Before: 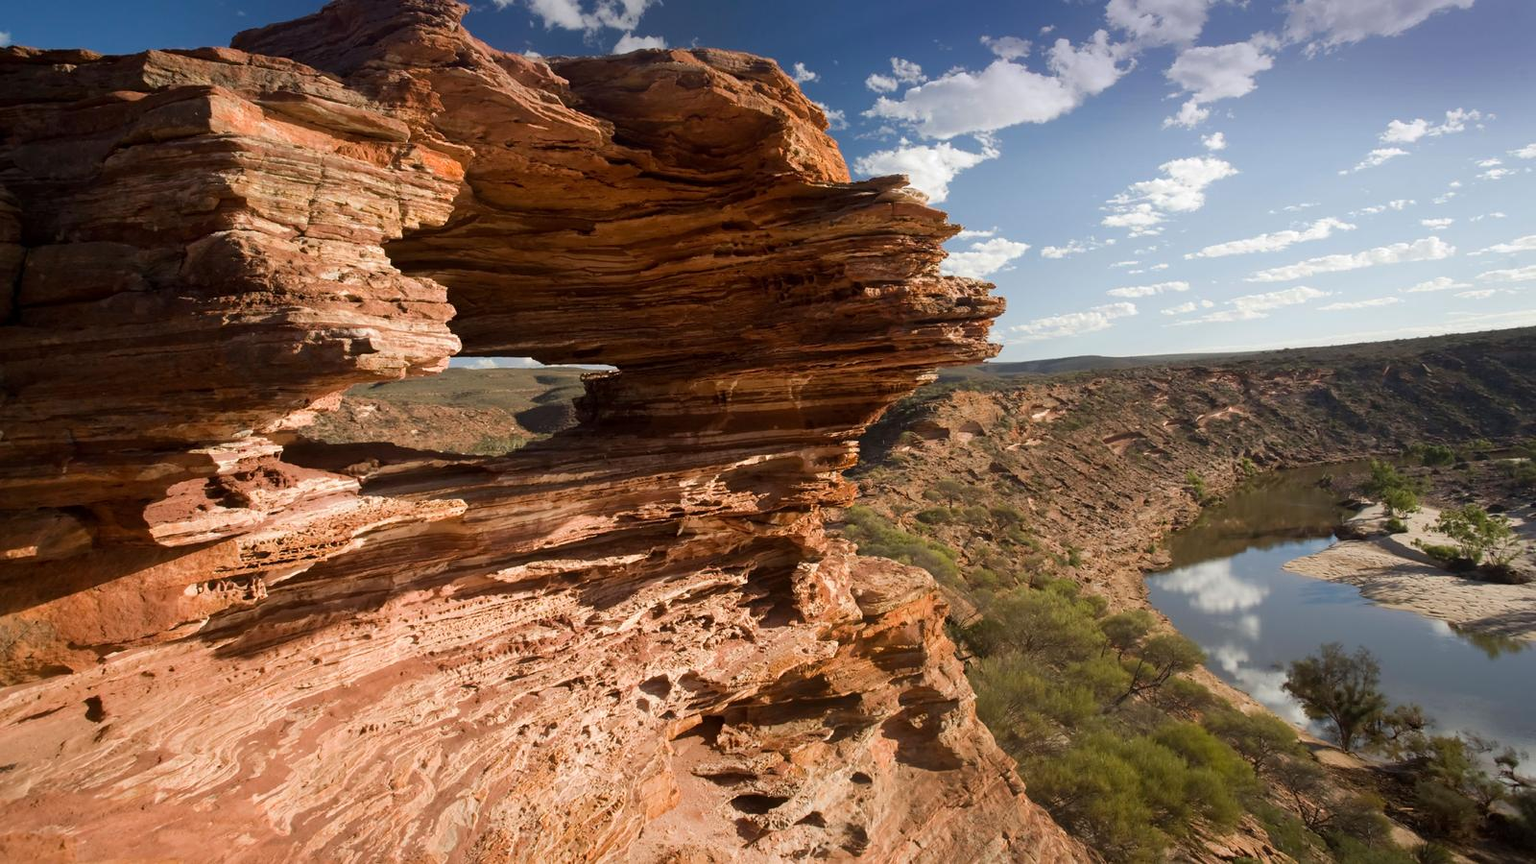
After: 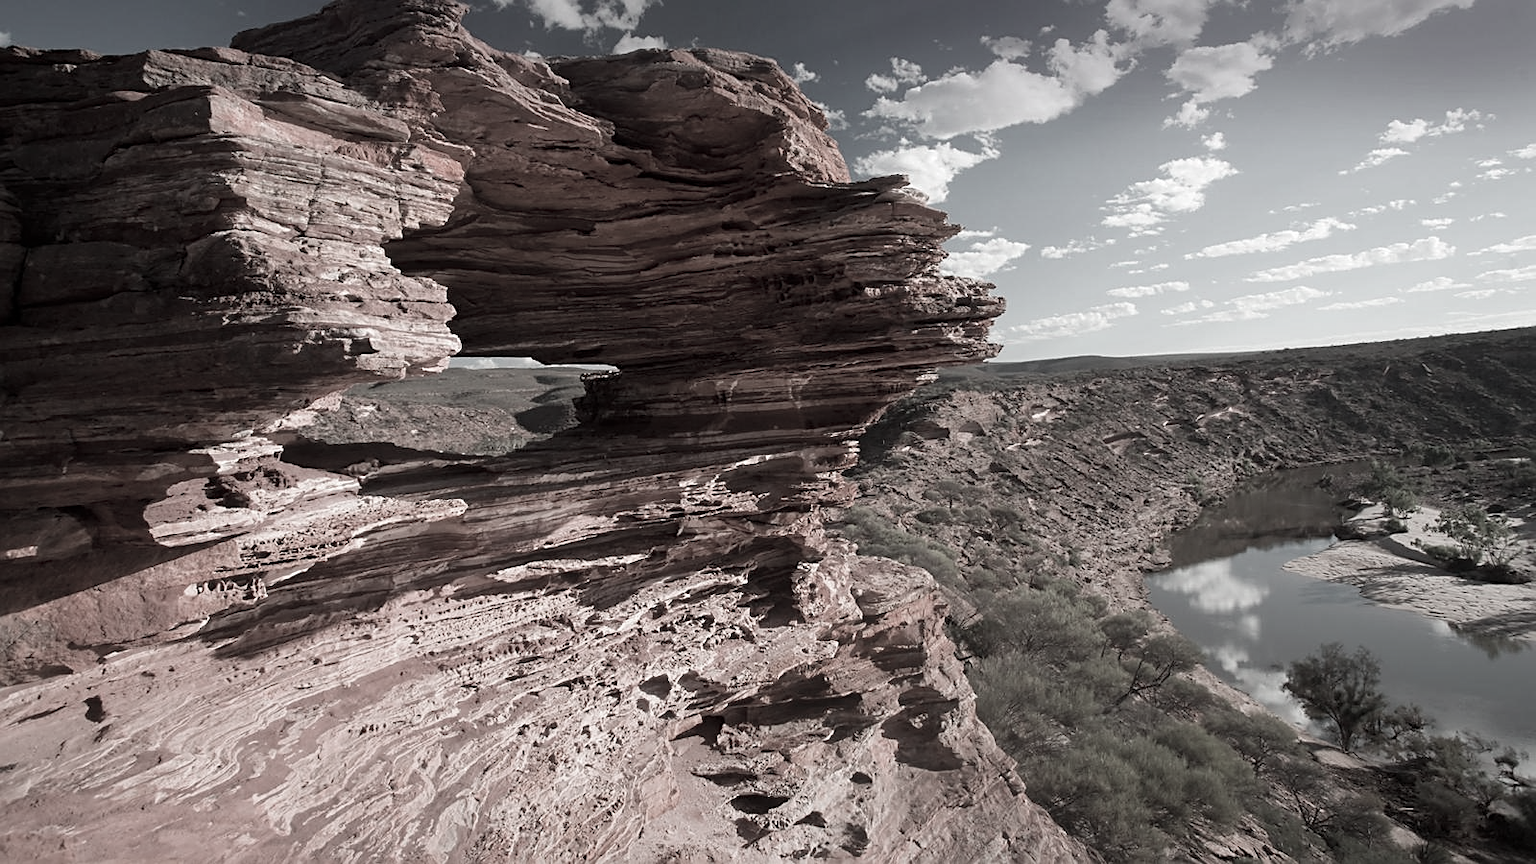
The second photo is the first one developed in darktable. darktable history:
sharpen: on, module defaults
color contrast: green-magenta contrast 0.3, blue-yellow contrast 0.15
